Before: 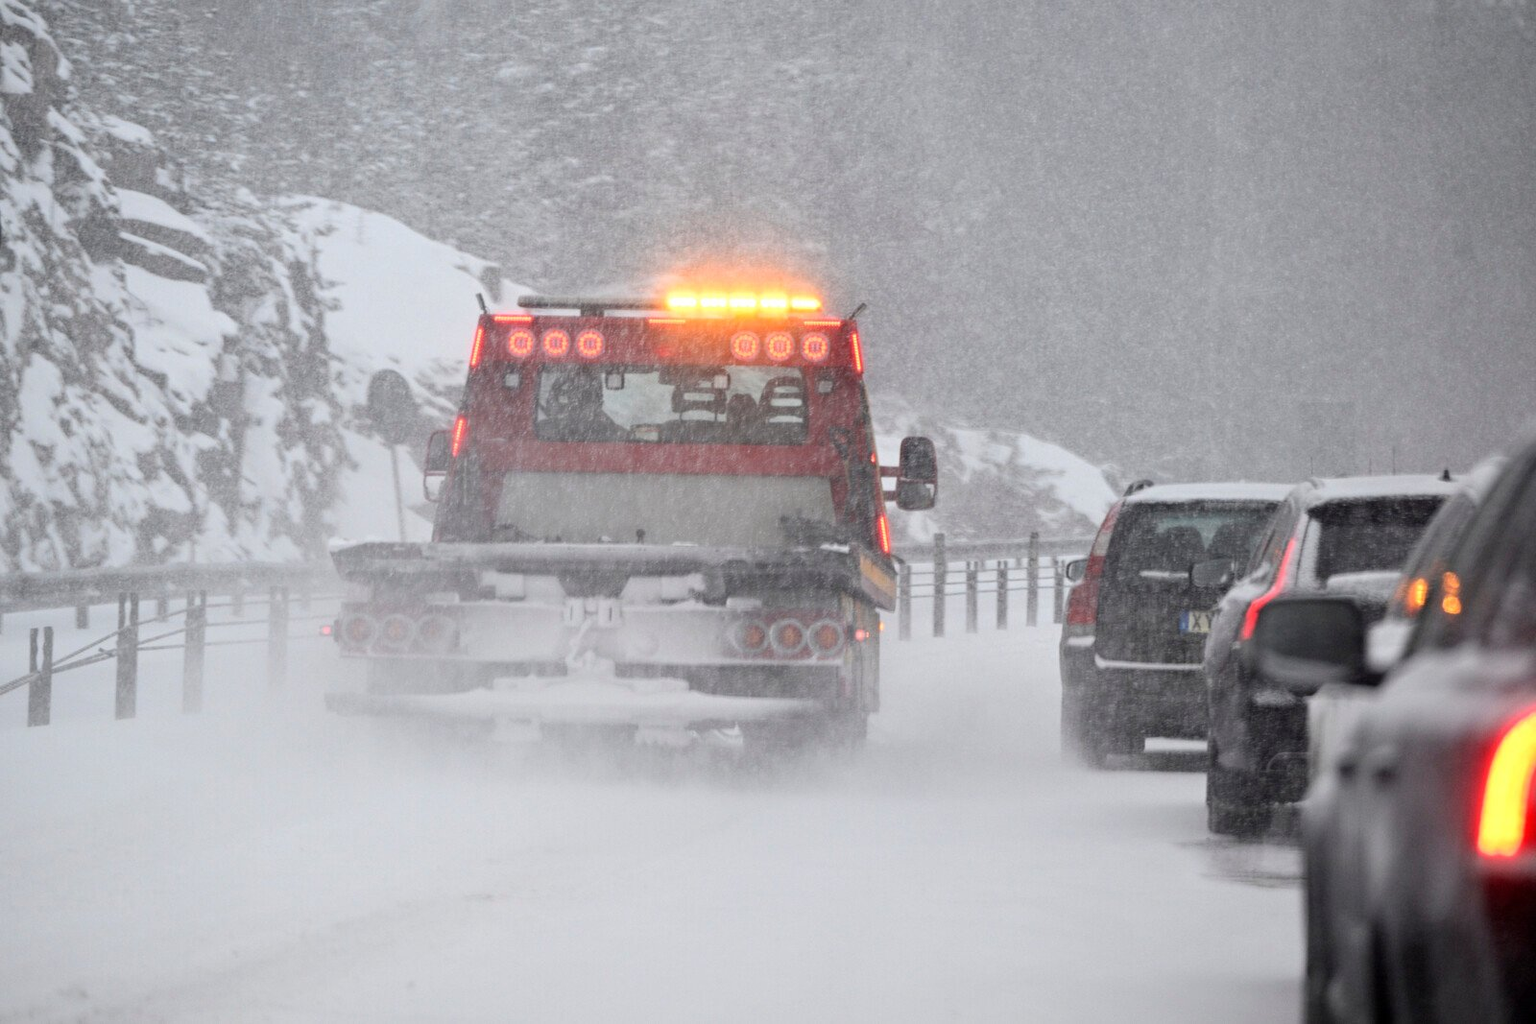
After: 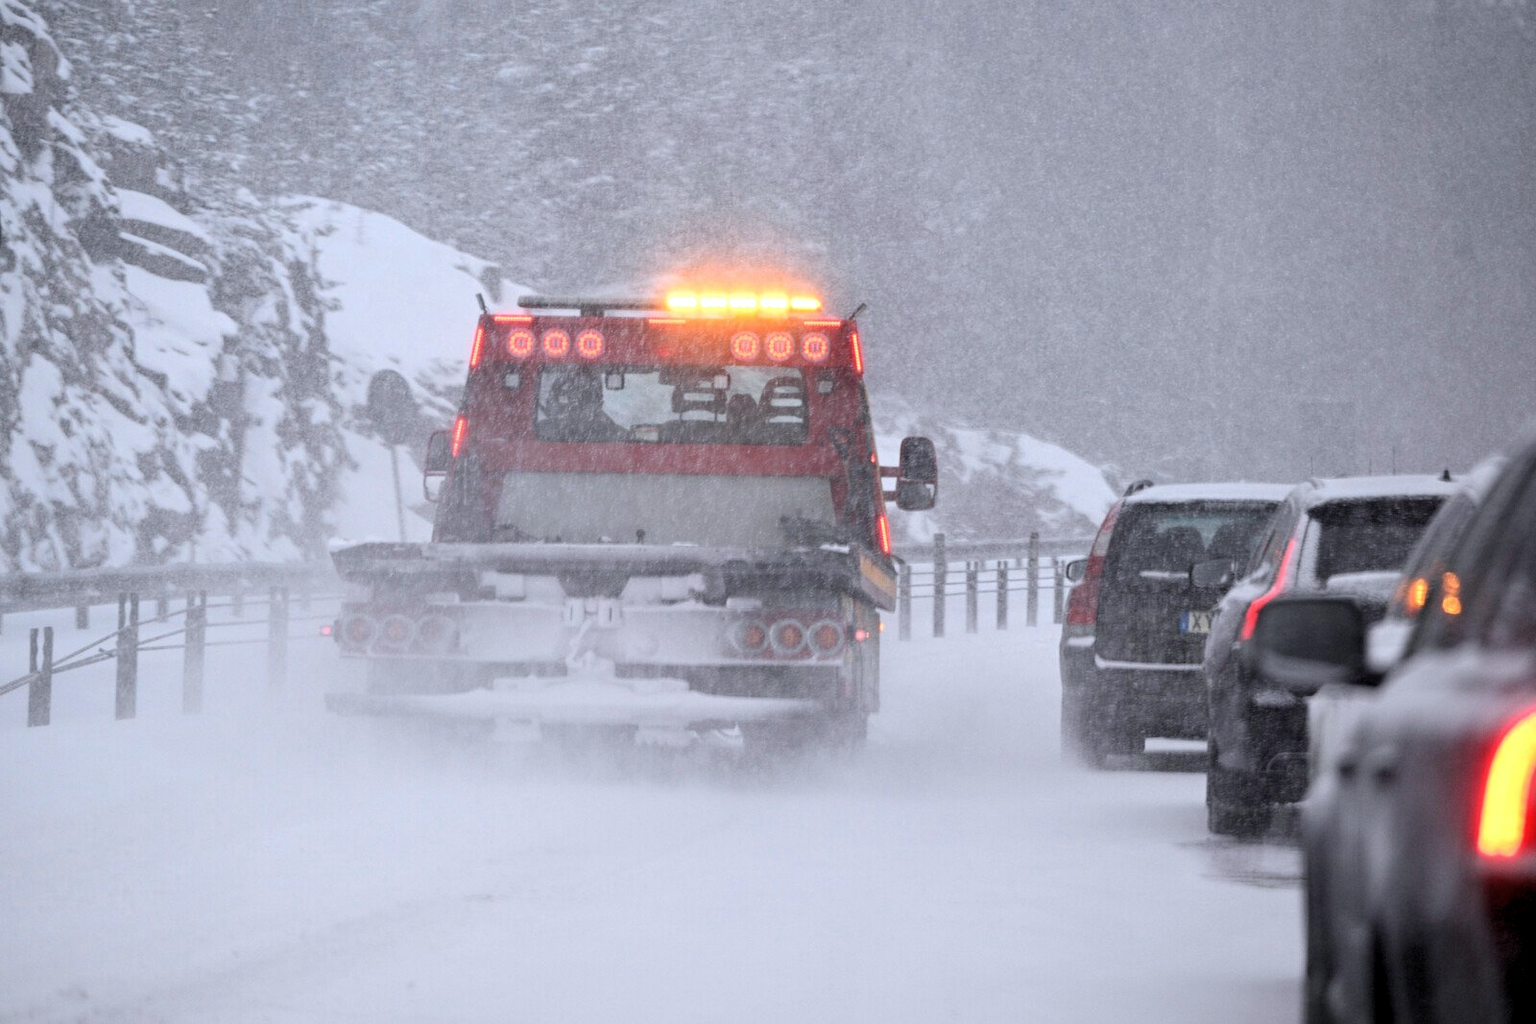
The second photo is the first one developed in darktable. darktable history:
color calibration: illuminant as shot in camera, x 0.358, y 0.373, temperature 4628.91 K
levels: levels [0.026, 0.507, 0.987]
